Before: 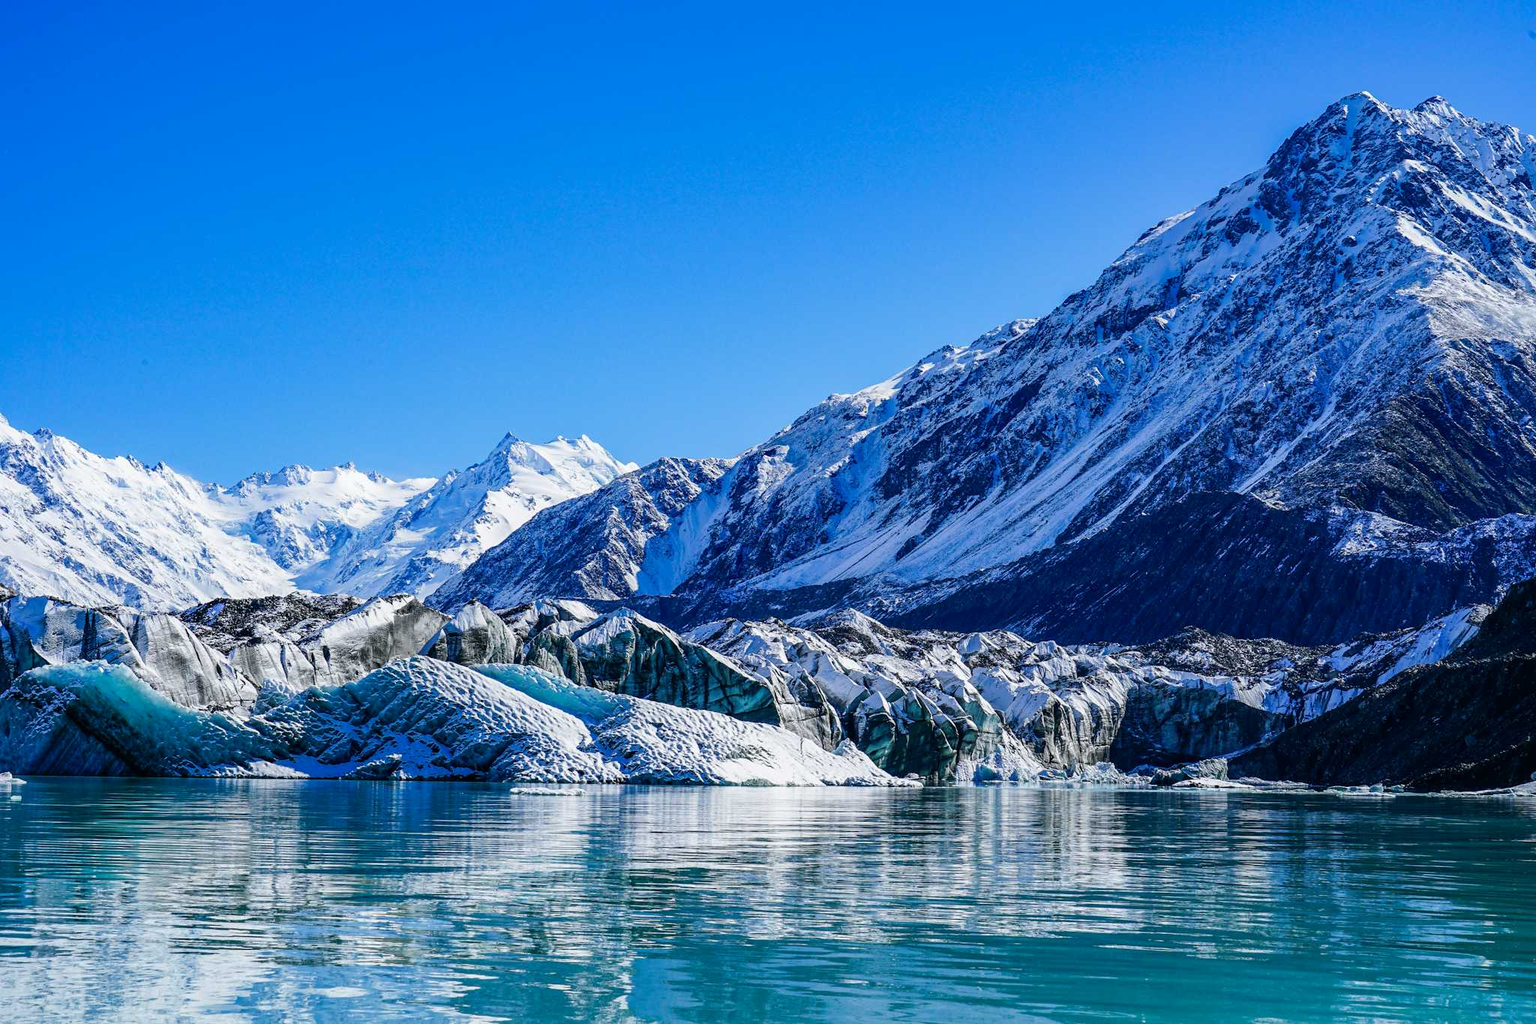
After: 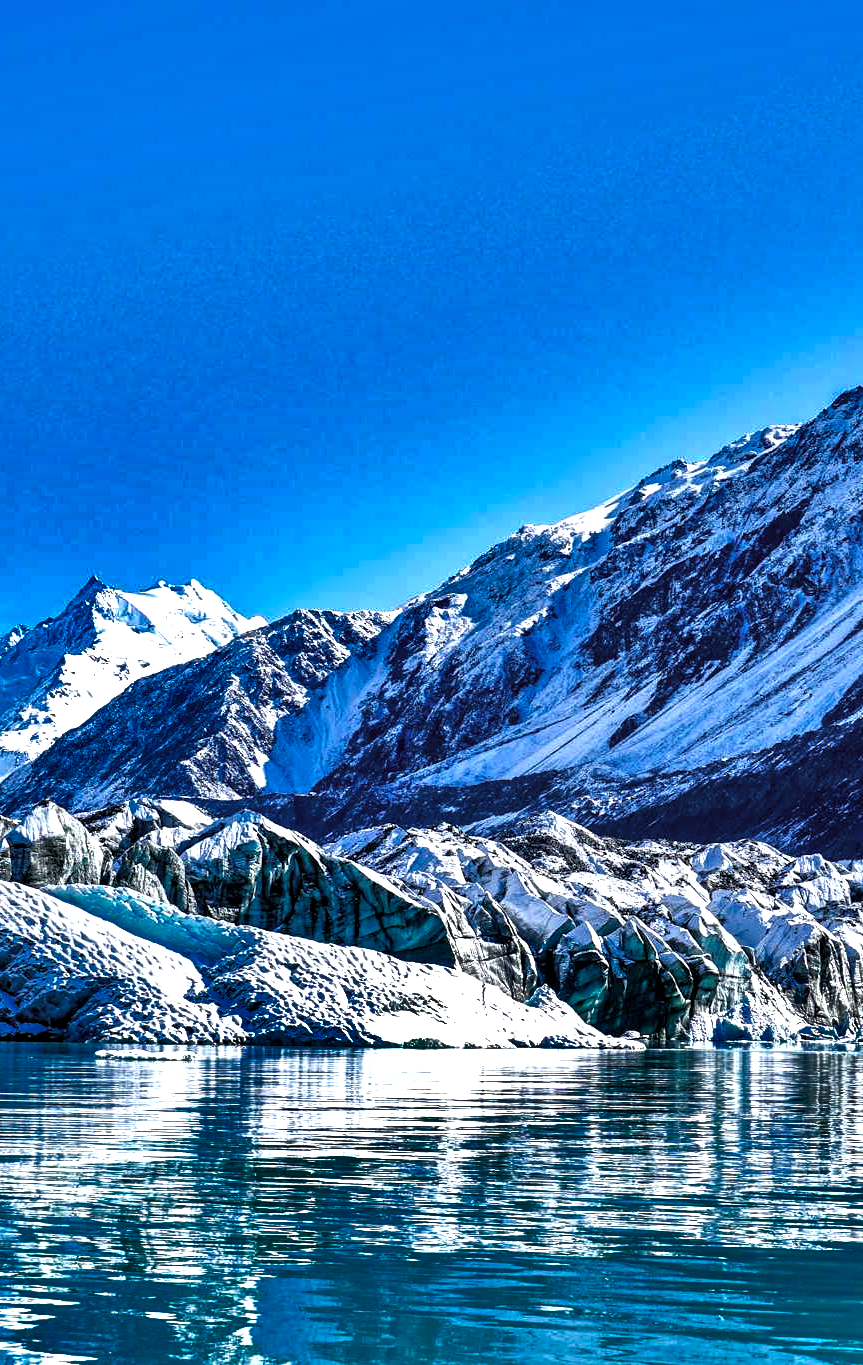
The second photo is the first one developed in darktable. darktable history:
shadows and highlights: radius 123.98, shadows 100, white point adjustment -3, highlights -100, highlights color adjustment 89.84%, soften with gaussian
tone equalizer: -7 EV 0.15 EV, -6 EV 0.6 EV, -5 EV 1.15 EV, -4 EV 1.33 EV, -3 EV 1.15 EV, -2 EV 0.6 EV, -1 EV 0.15 EV, mask exposure compensation -0.5 EV
crop: left 28.583%, right 29.231%
local contrast: highlights 100%, shadows 100%, detail 120%, midtone range 0.2
levels: levels [0.044, 0.475, 0.791]
